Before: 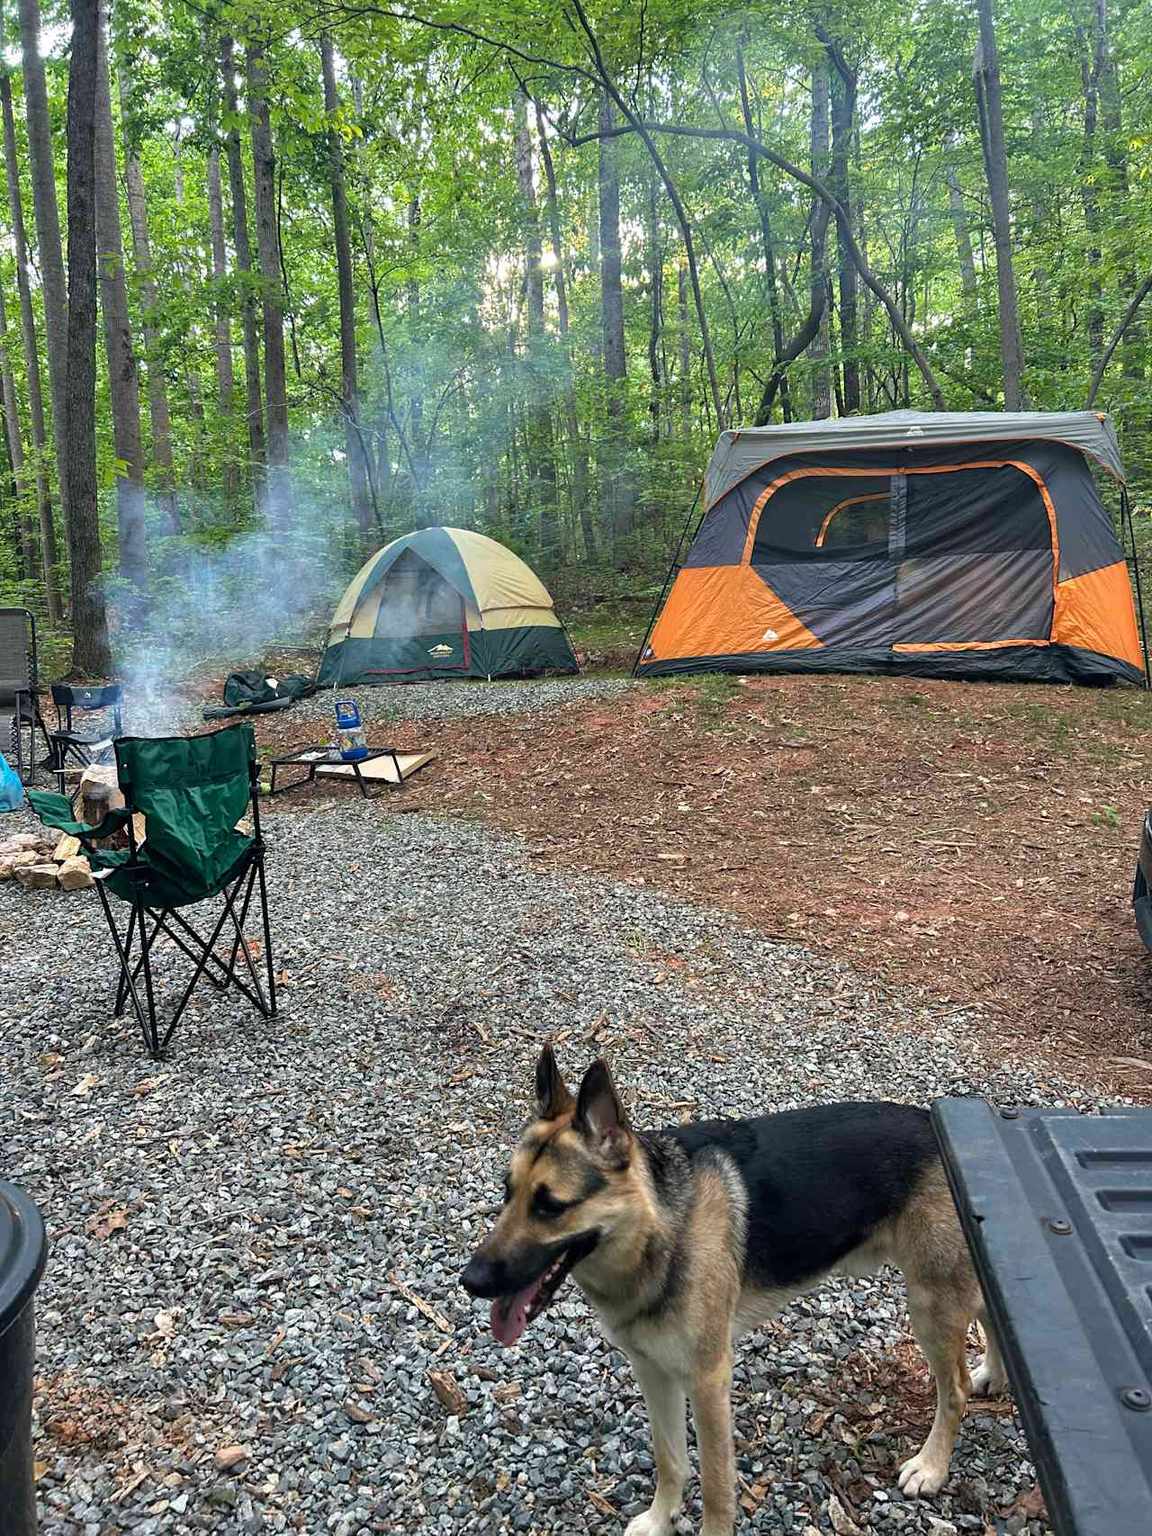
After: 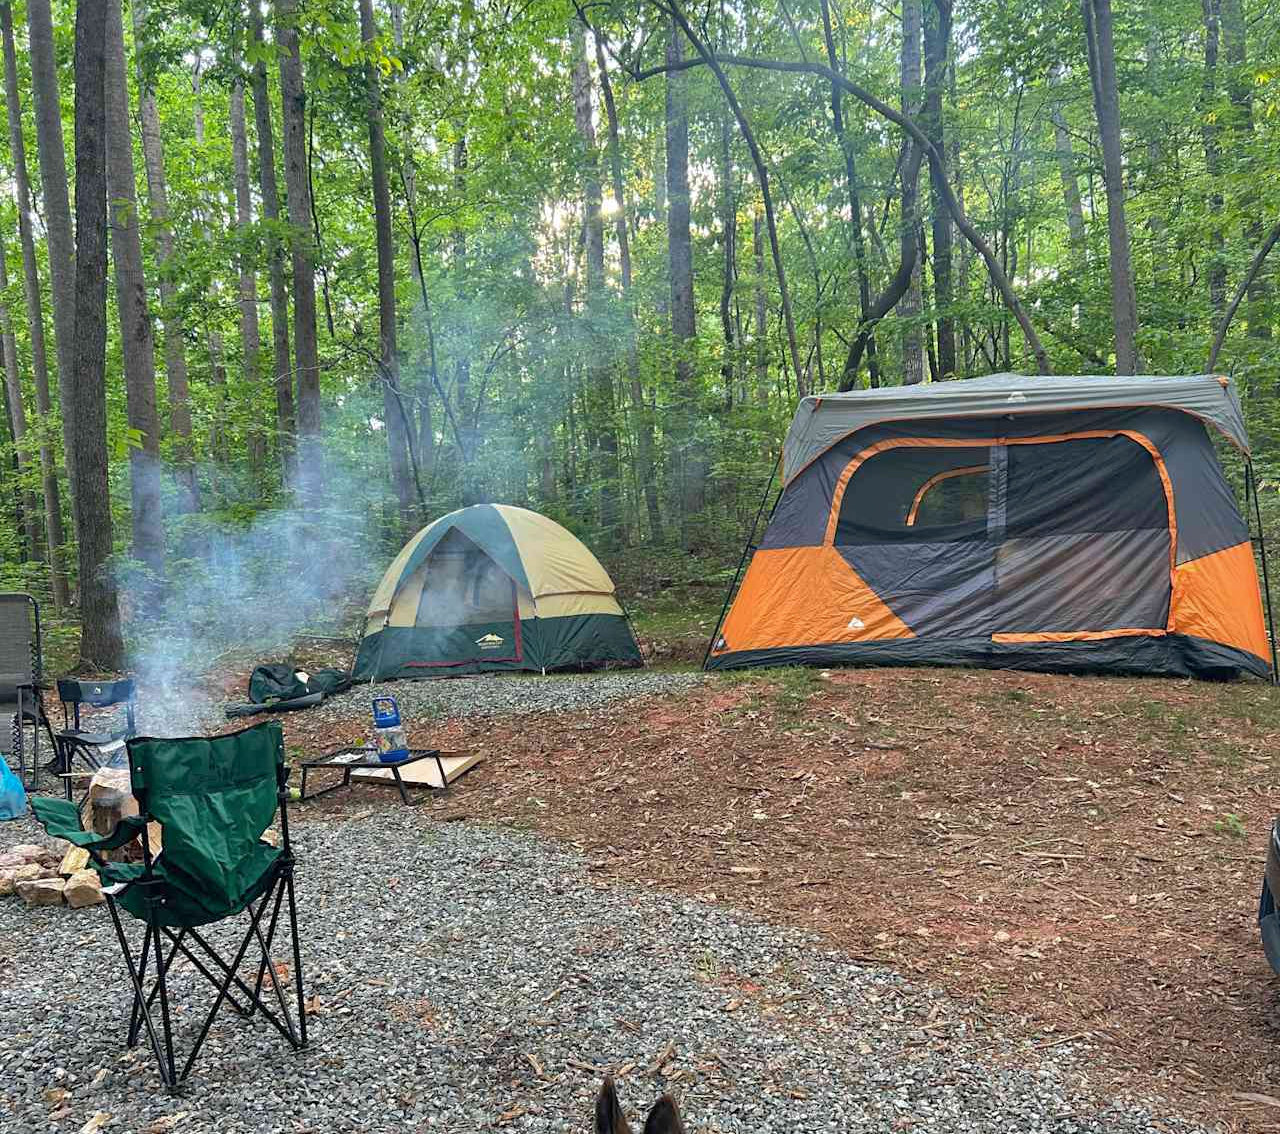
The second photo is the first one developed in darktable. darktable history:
tone equalizer: edges refinement/feathering 500, mask exposure compensation -1.57 EV, preserve details no
crop and rotate: top 4.815%, bottom 28.752%
shadows and highlights: on, module defaults
